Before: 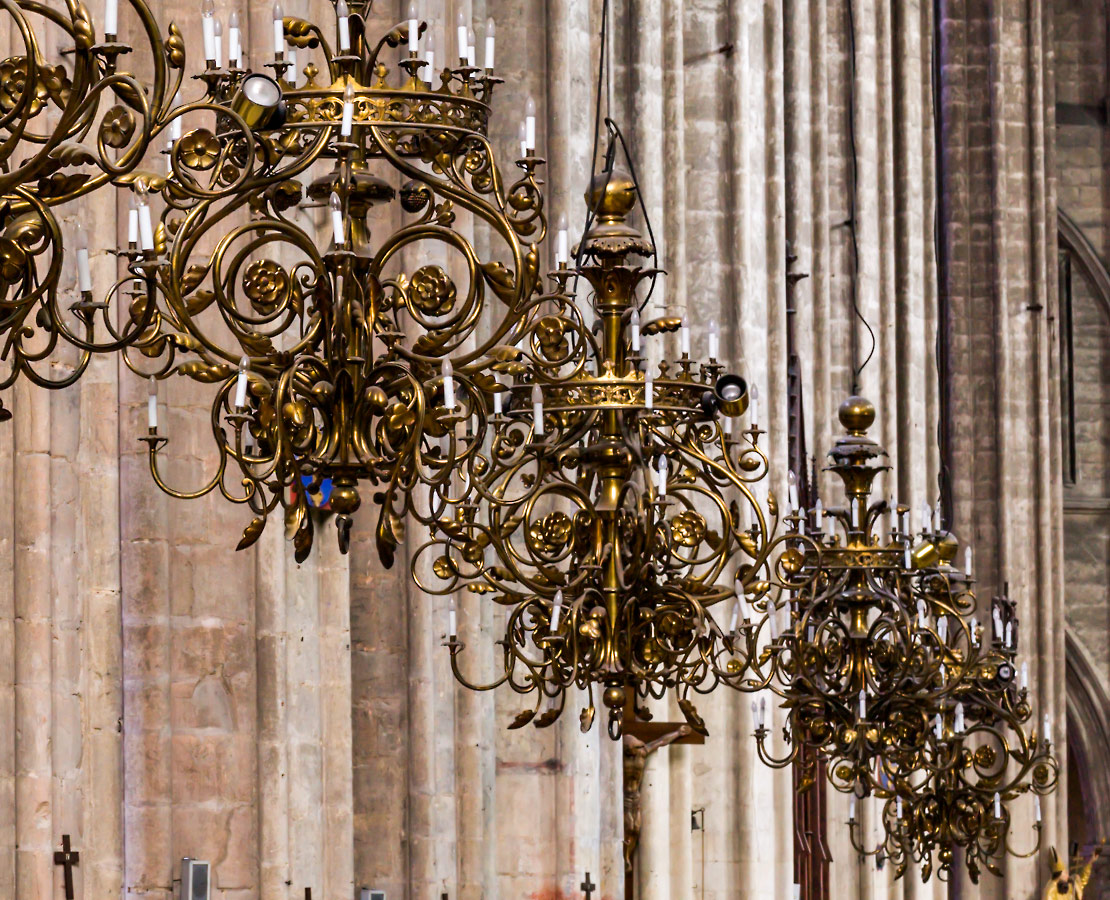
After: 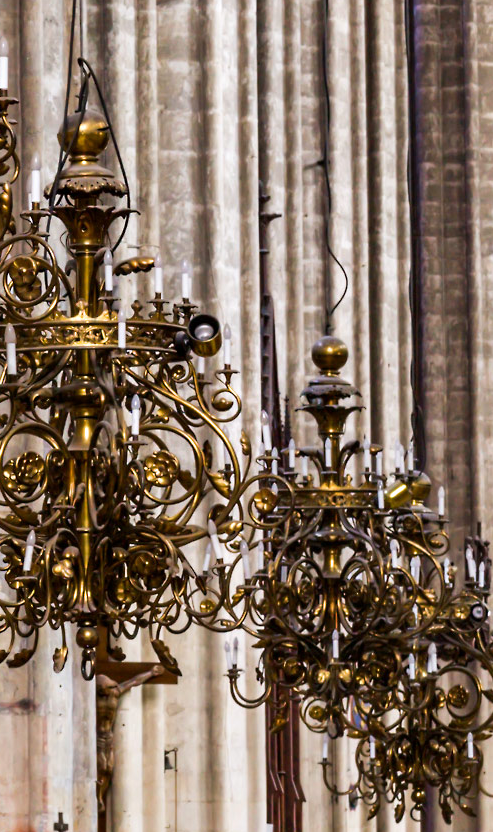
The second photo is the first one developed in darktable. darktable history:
crop: left 47.567%, top 6.729%, right 7.948%
